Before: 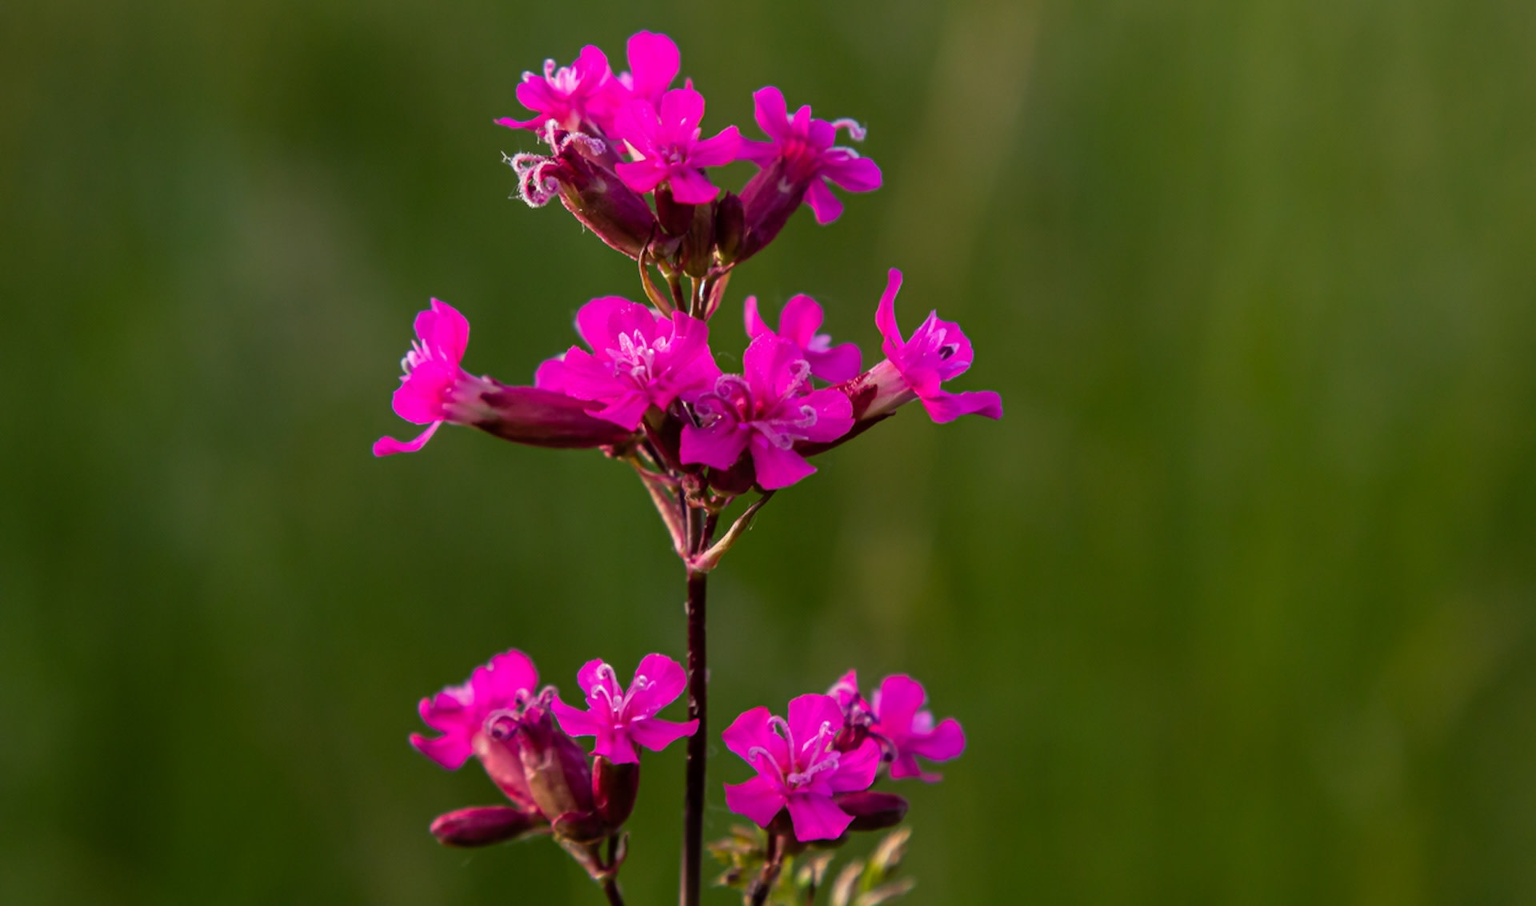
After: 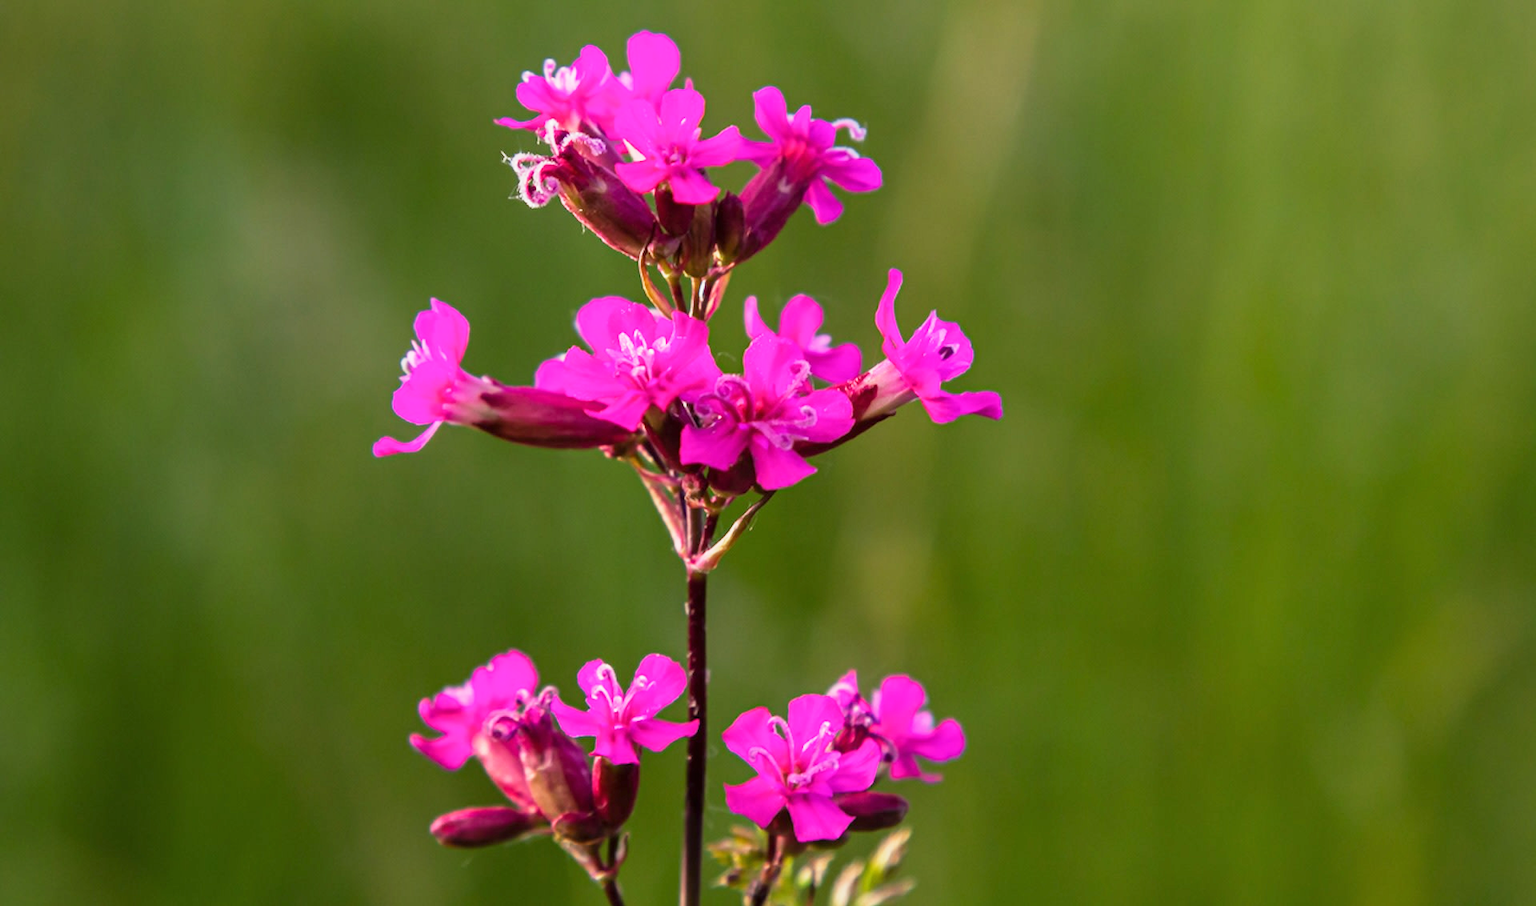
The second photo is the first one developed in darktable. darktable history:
exposure: black level correction 0, exposure 0.5 EV, compensate highlight preservation false
base curve: curves: ch0 [(0, 0) (0.088, 0.125) (0.176, 0.251) (0.354, 0.501) (0.613, 0.749) (1, 0.877)], preserve colors none
